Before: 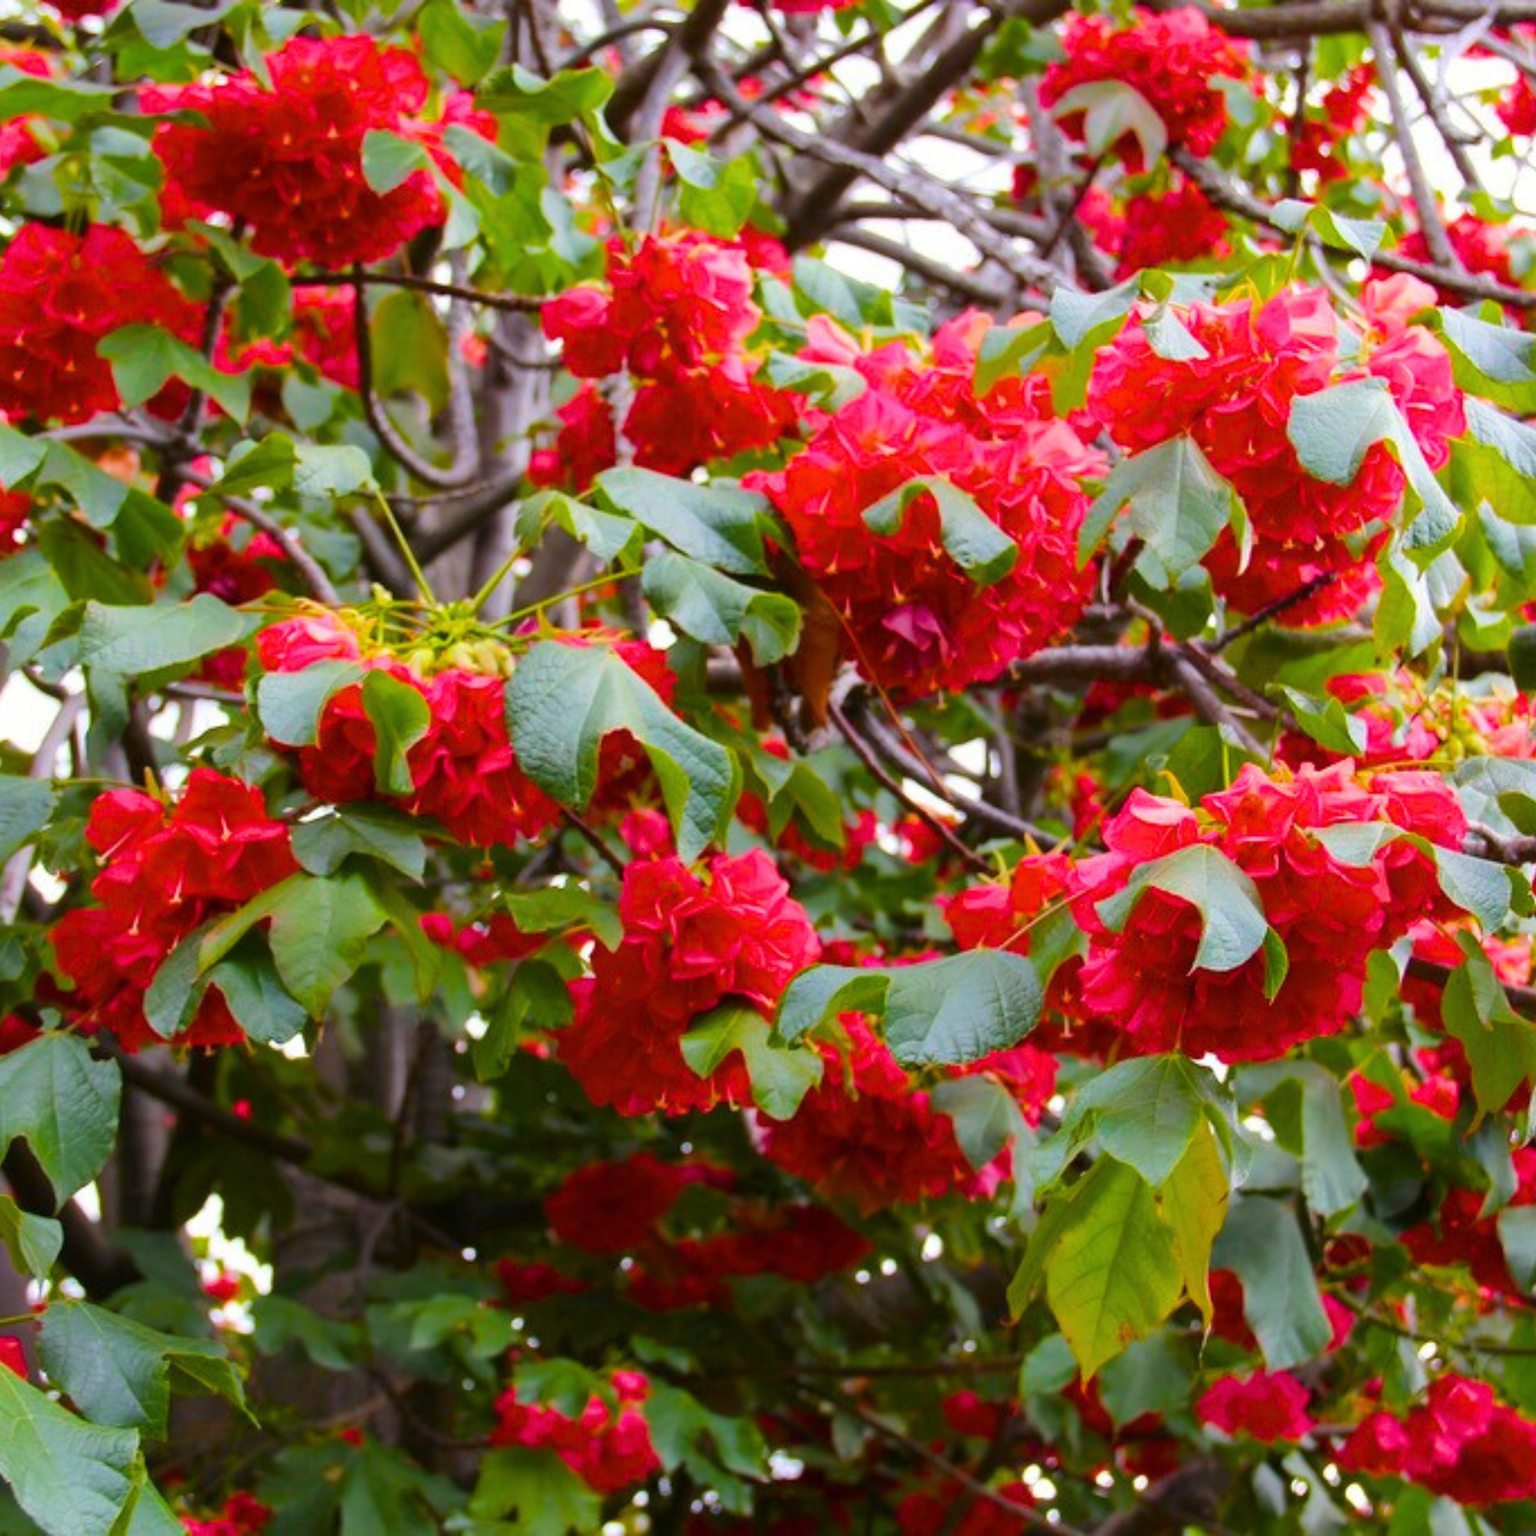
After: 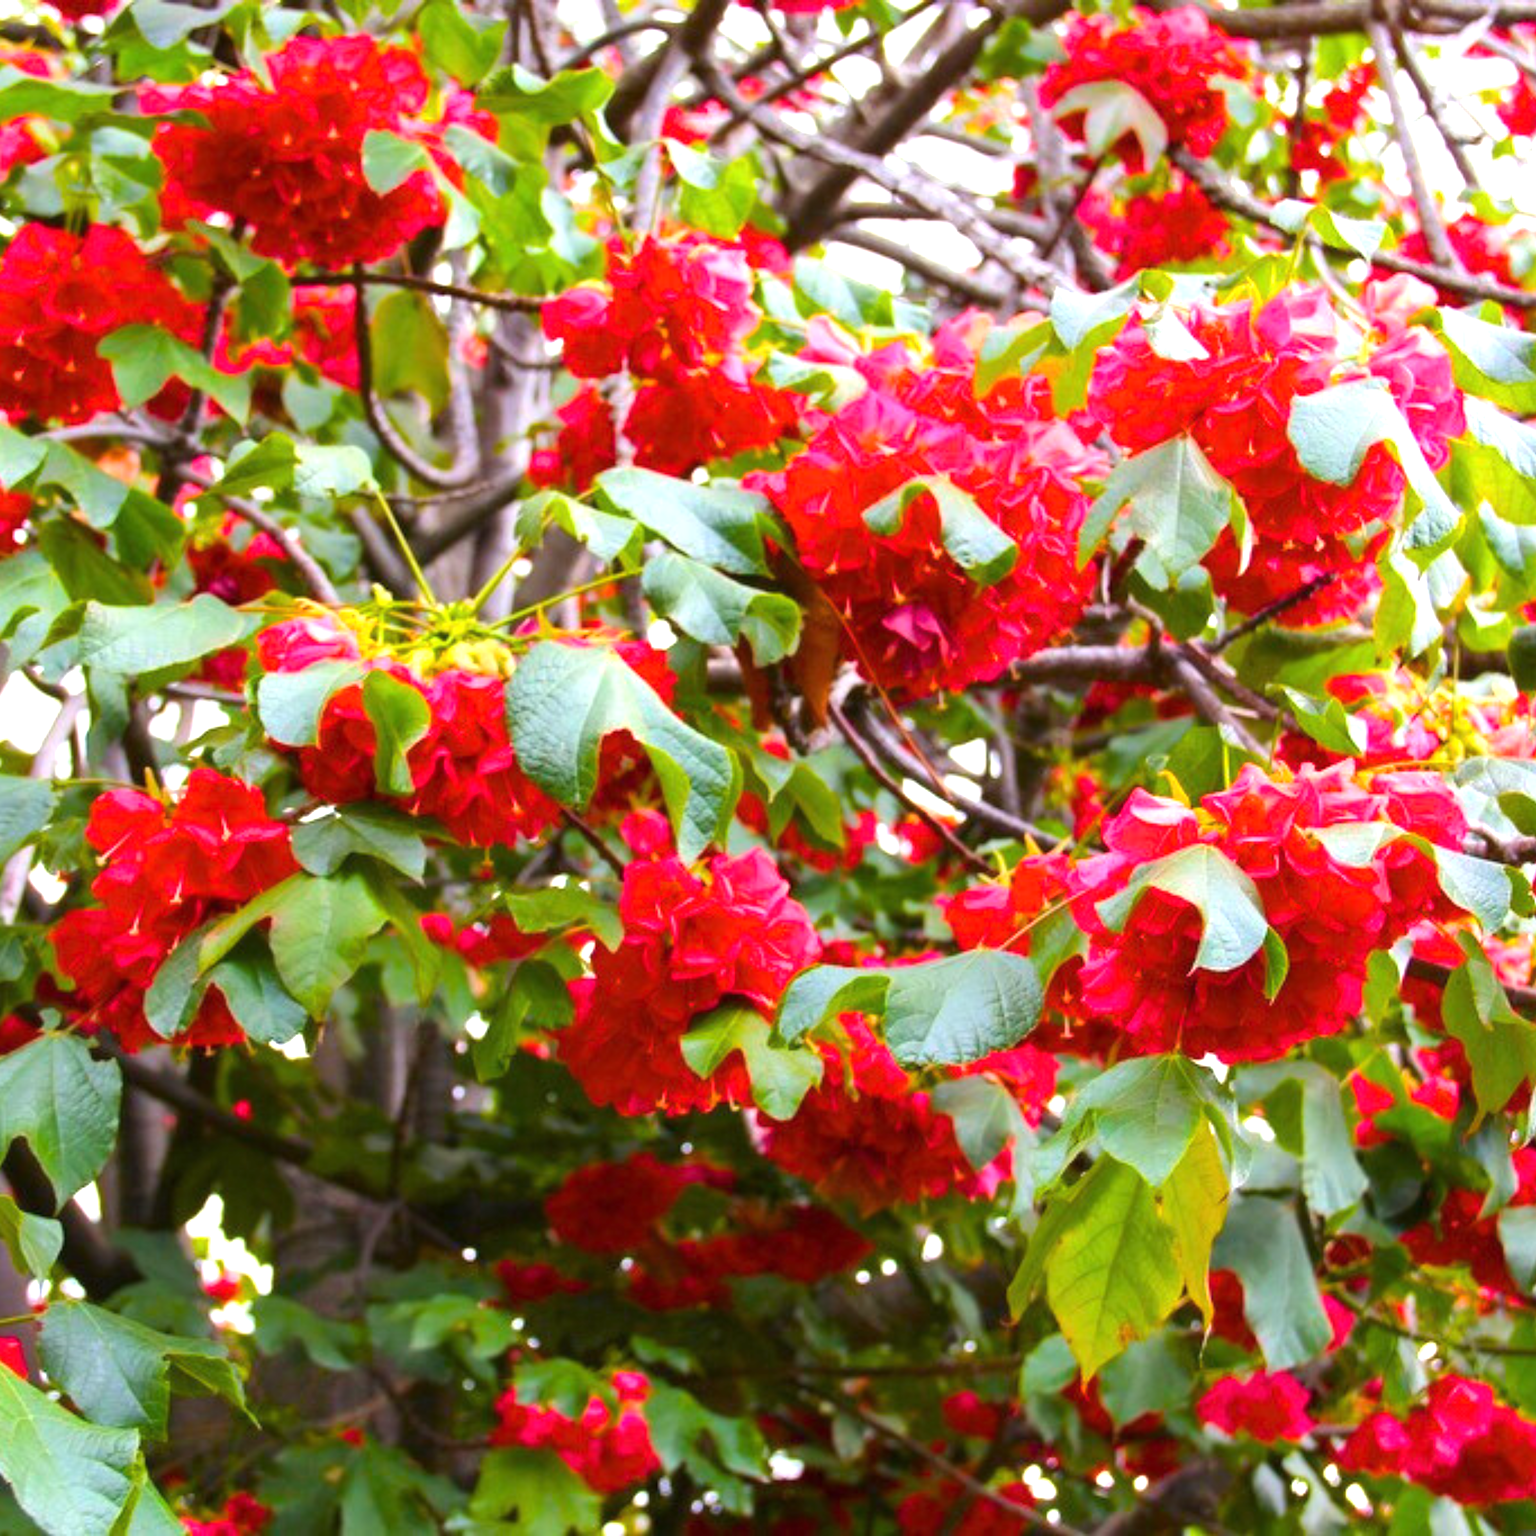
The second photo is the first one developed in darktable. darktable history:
exposure: exposure 0.772 EV, compensate highlight preservation false
